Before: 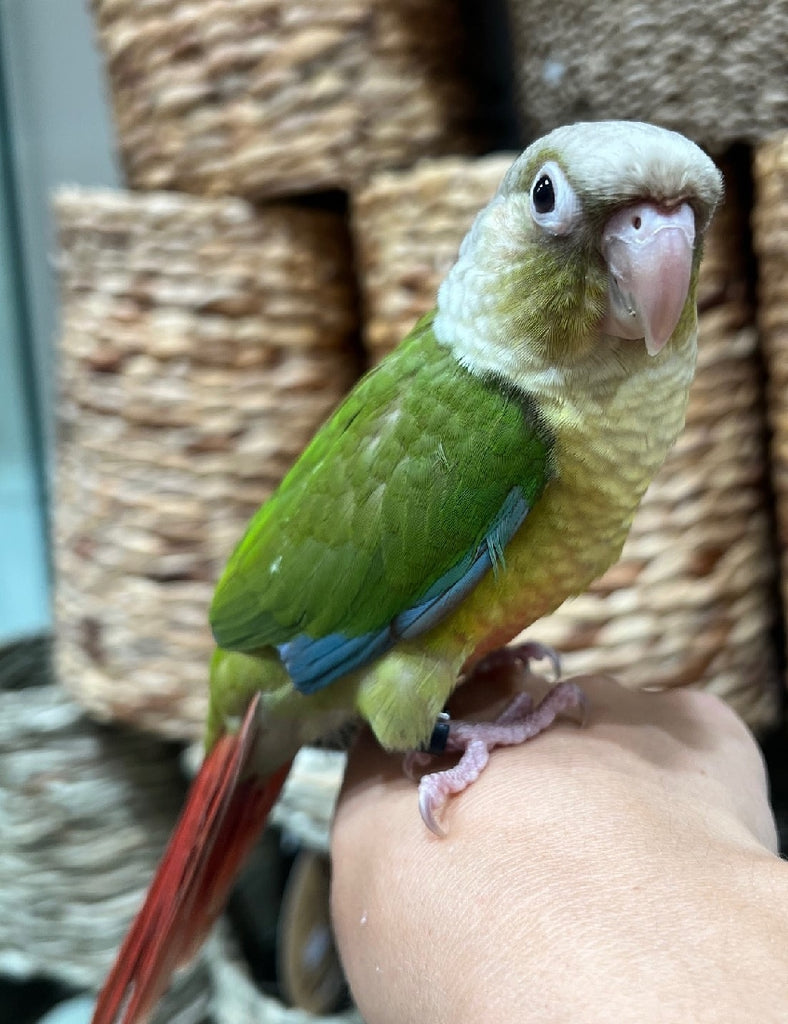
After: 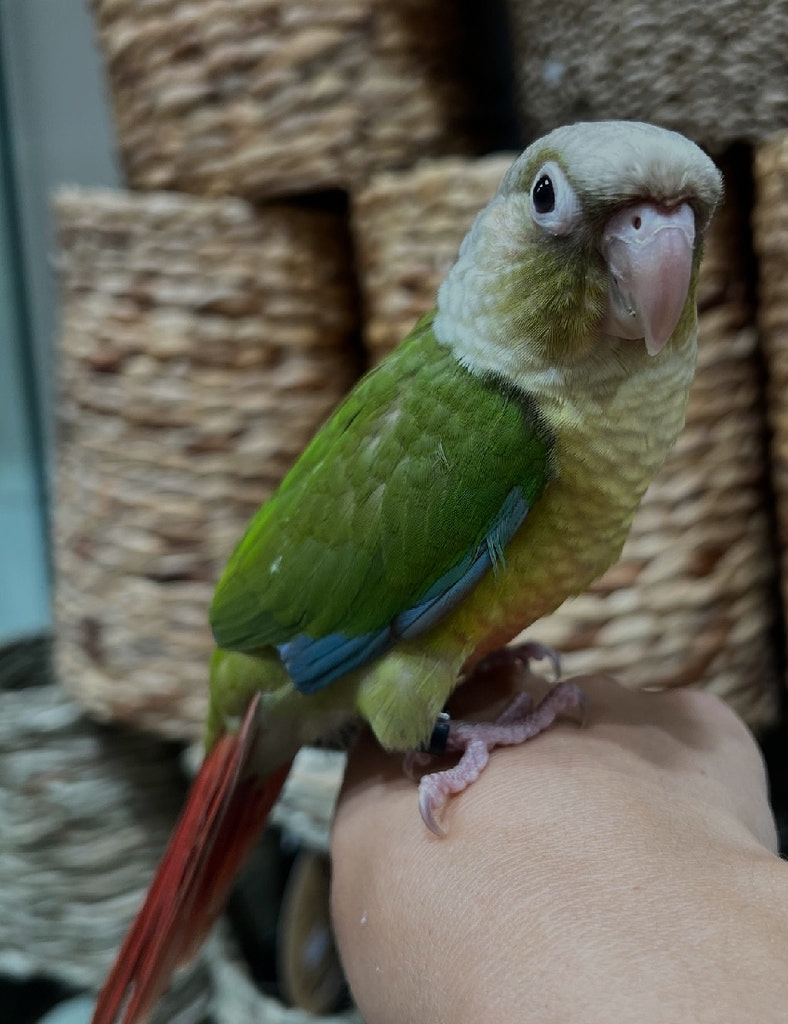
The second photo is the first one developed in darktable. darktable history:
exposure: exposure -1 EV, compensate highlight preservation false
rotate and perspective: automatic cropping original format, crop left 0, crop top 0
